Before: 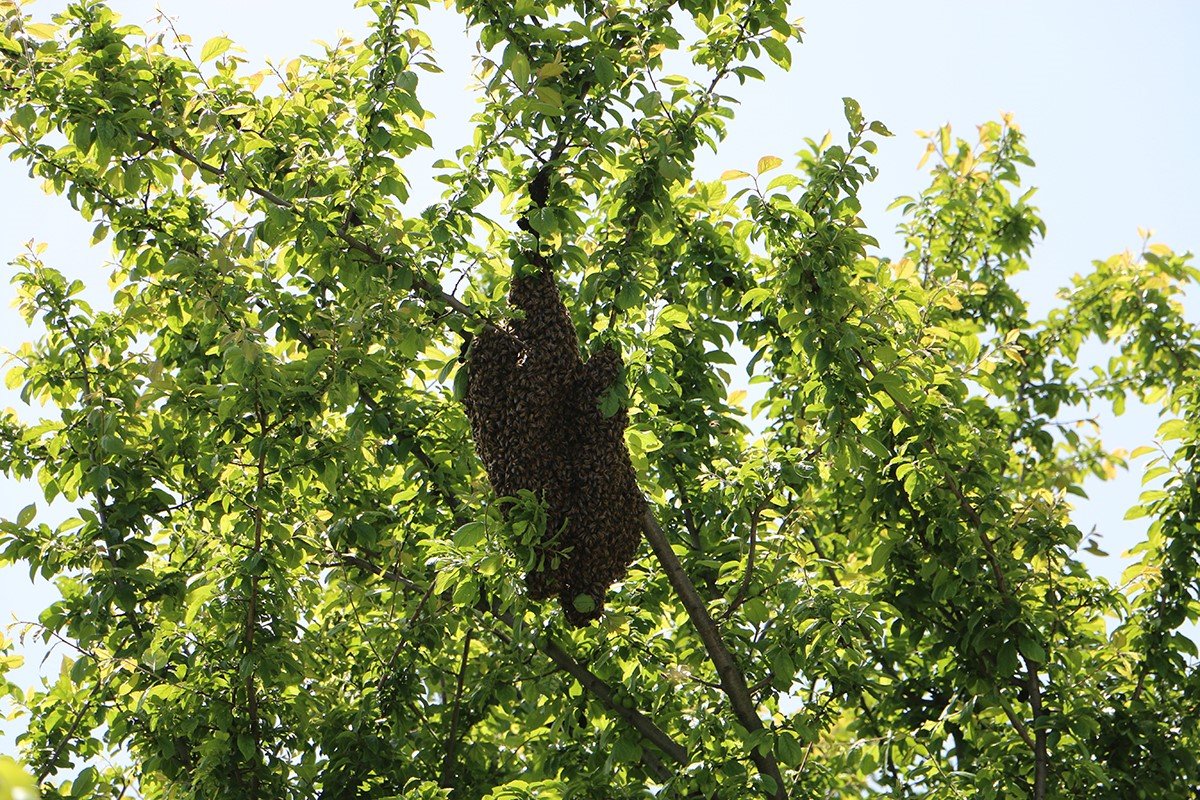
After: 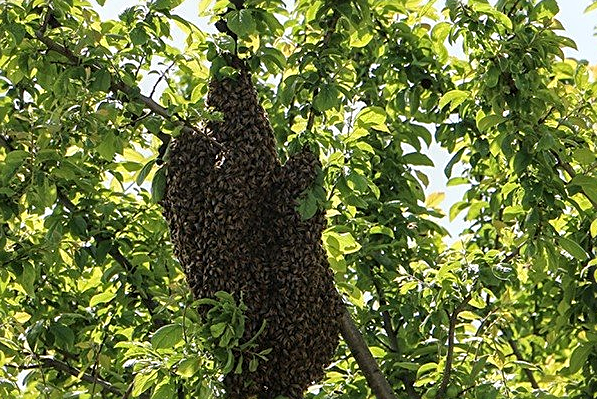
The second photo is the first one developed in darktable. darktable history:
crop: left 25.212%, top 24.833%, right 25.007%, bottom 25.168%
local contrast: on, module defaults
sharpen: on, module defaults
